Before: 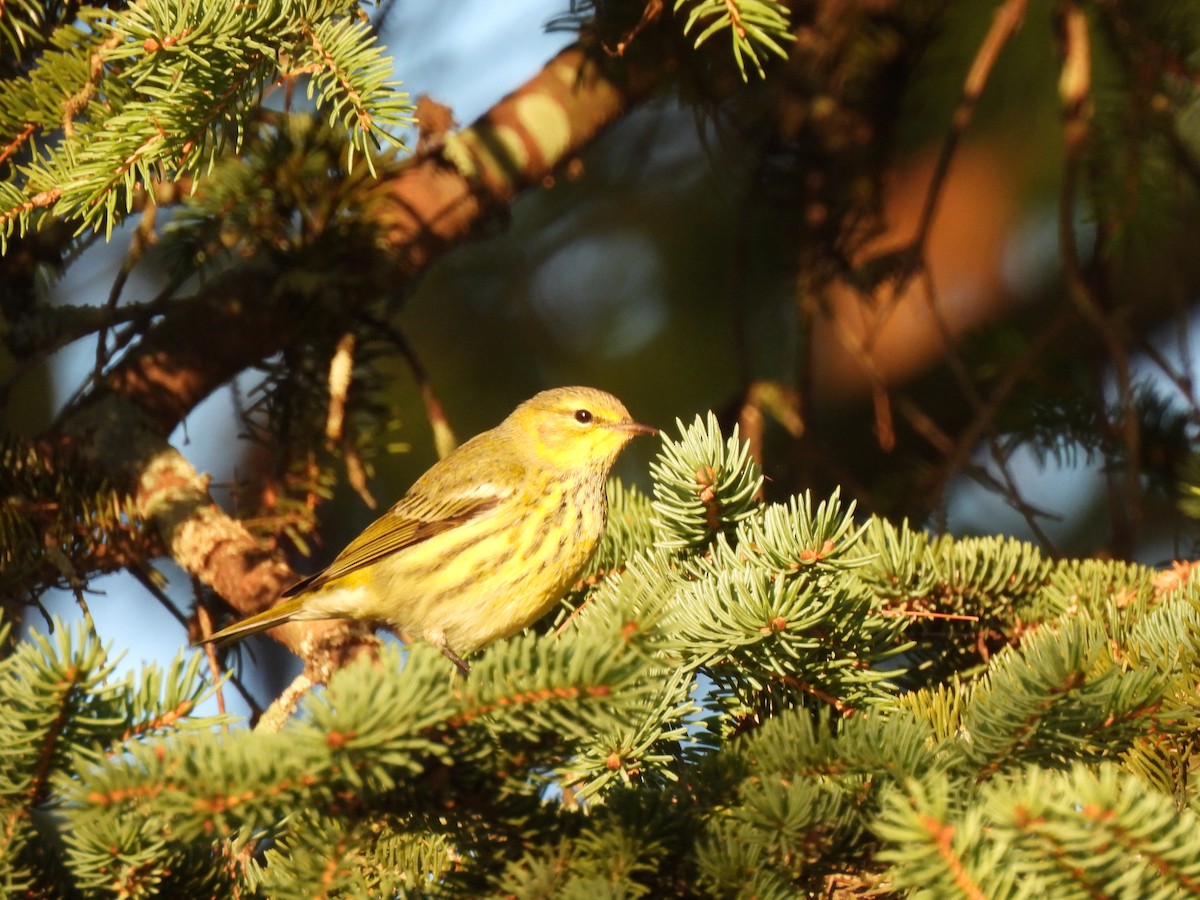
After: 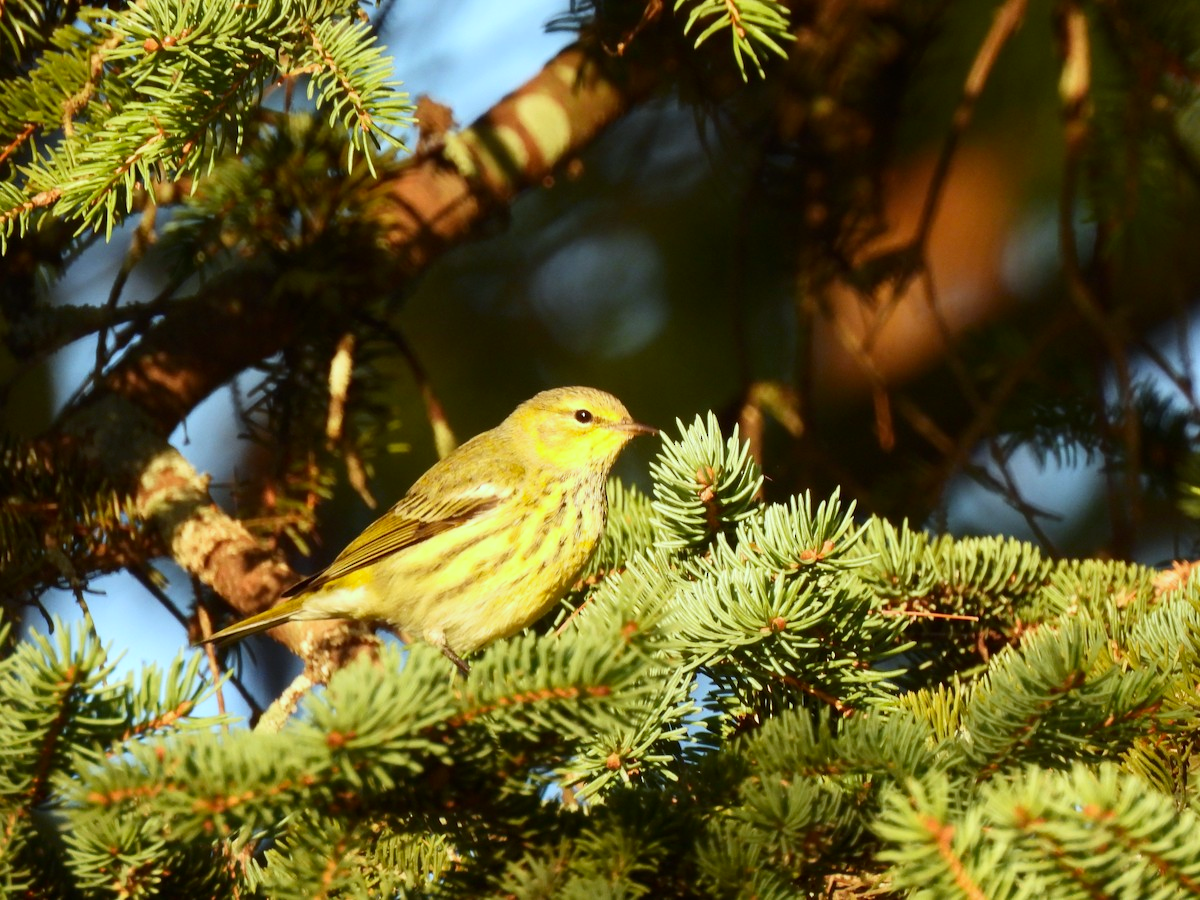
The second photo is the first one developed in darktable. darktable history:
white balance: red 0.925, blue 1.046
contrast brightness saturation: contrast 0.15, brightness -0.01, saturation 0.1
